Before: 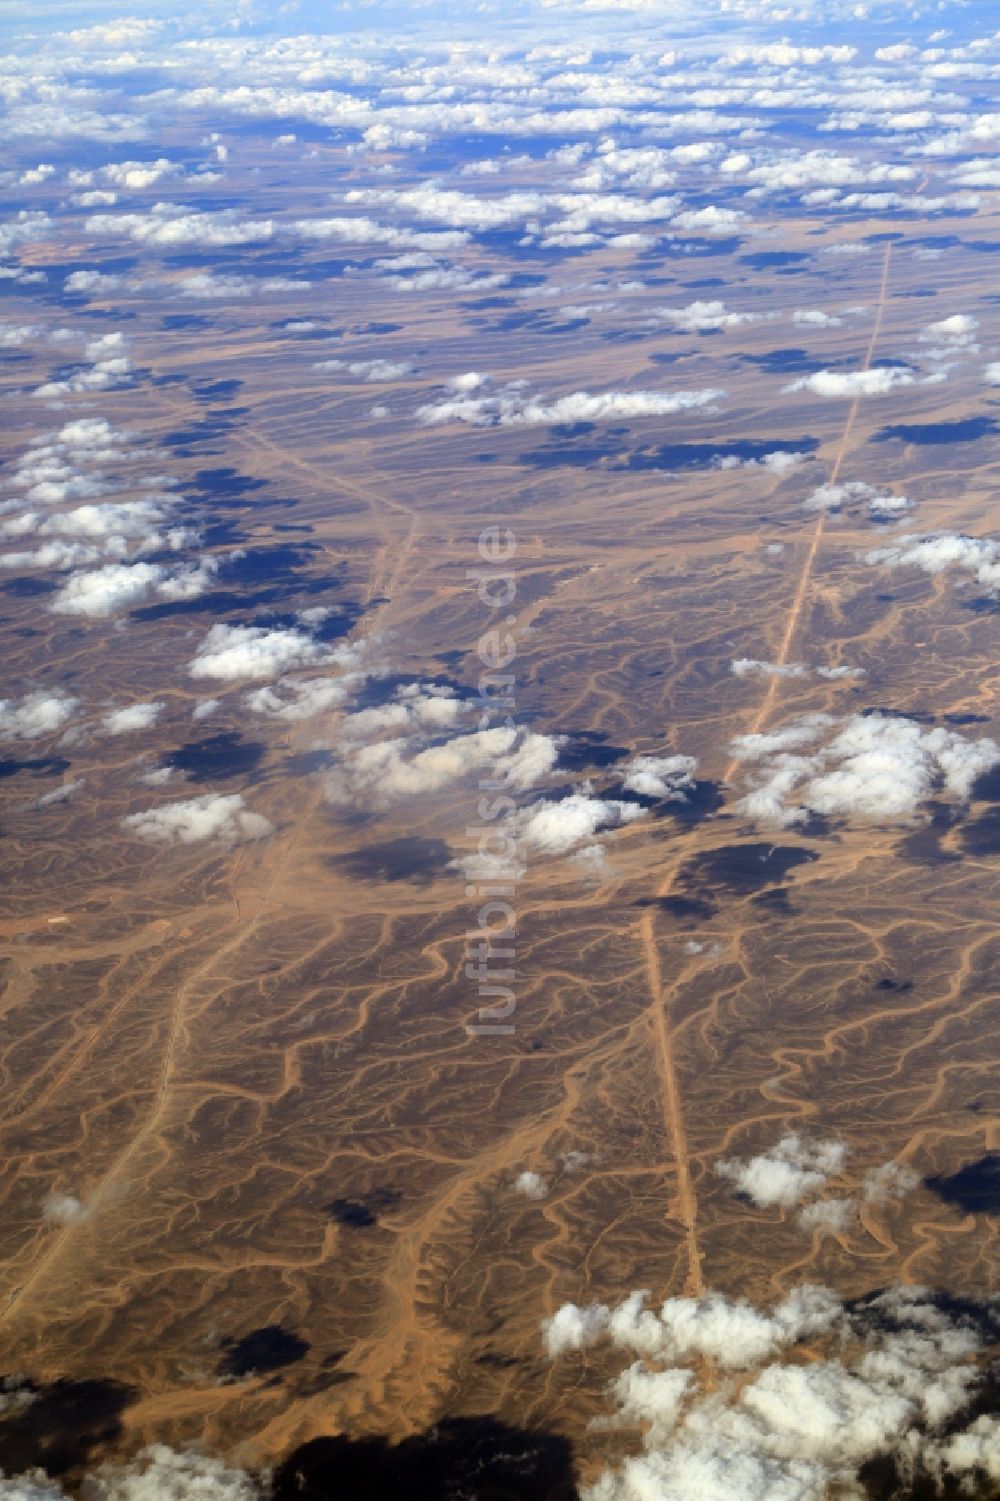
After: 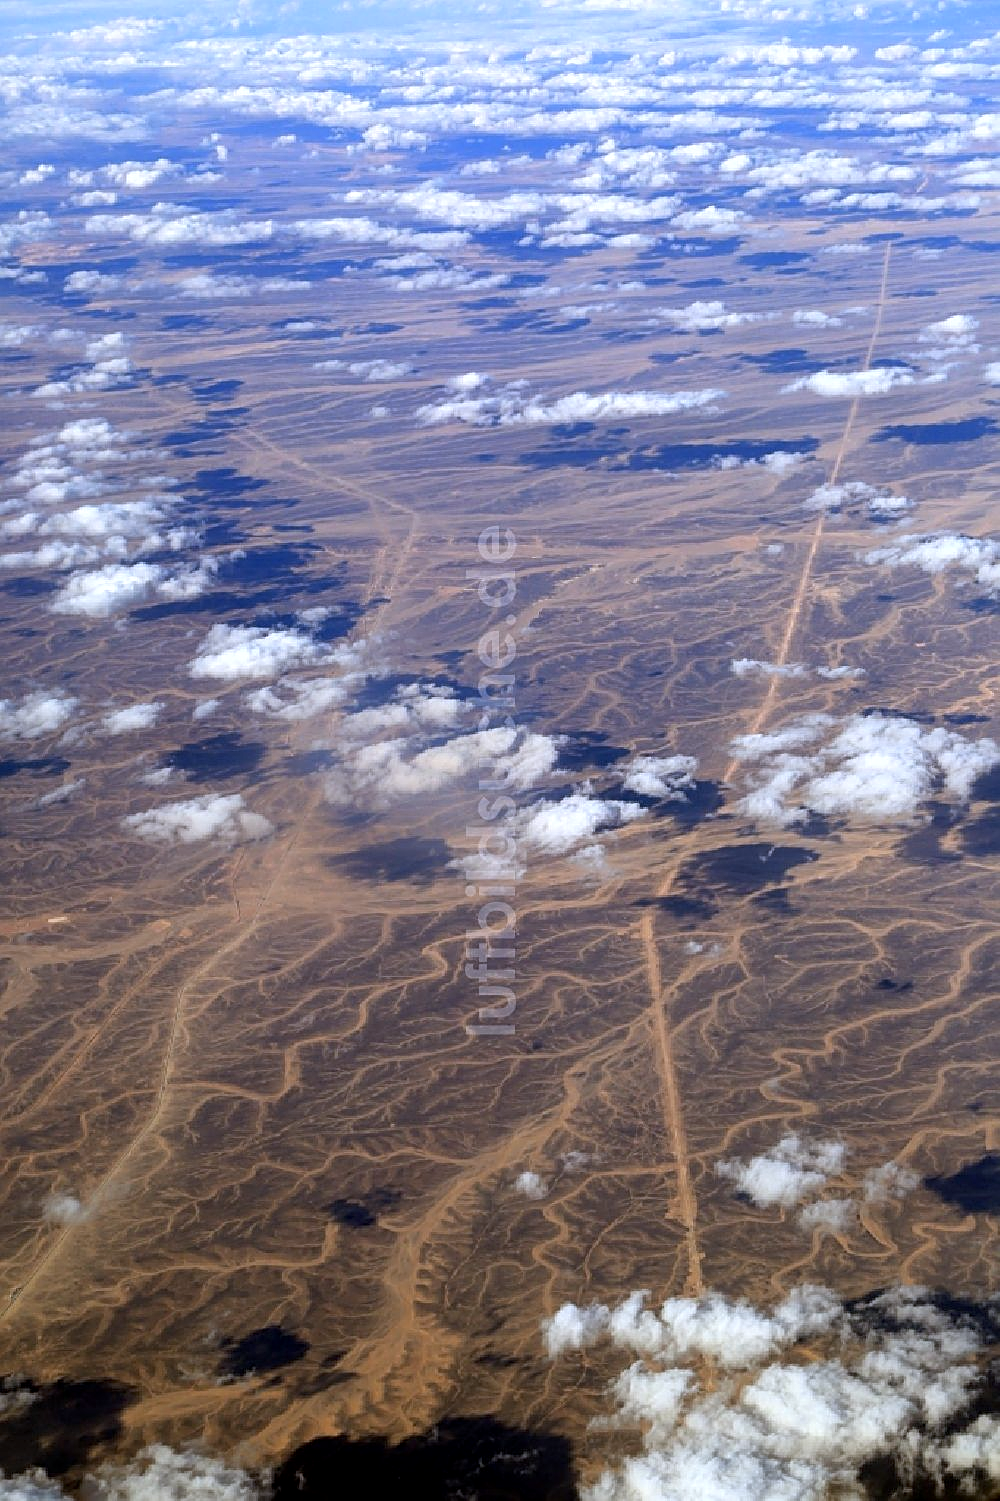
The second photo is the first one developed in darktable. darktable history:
sharpen: on, module defaults
local contrast: highlights 100%, shadows 100%, detail 120%, midtone range 0.2
white balance: red 0.967, blue 1.119, emerald 0.756
